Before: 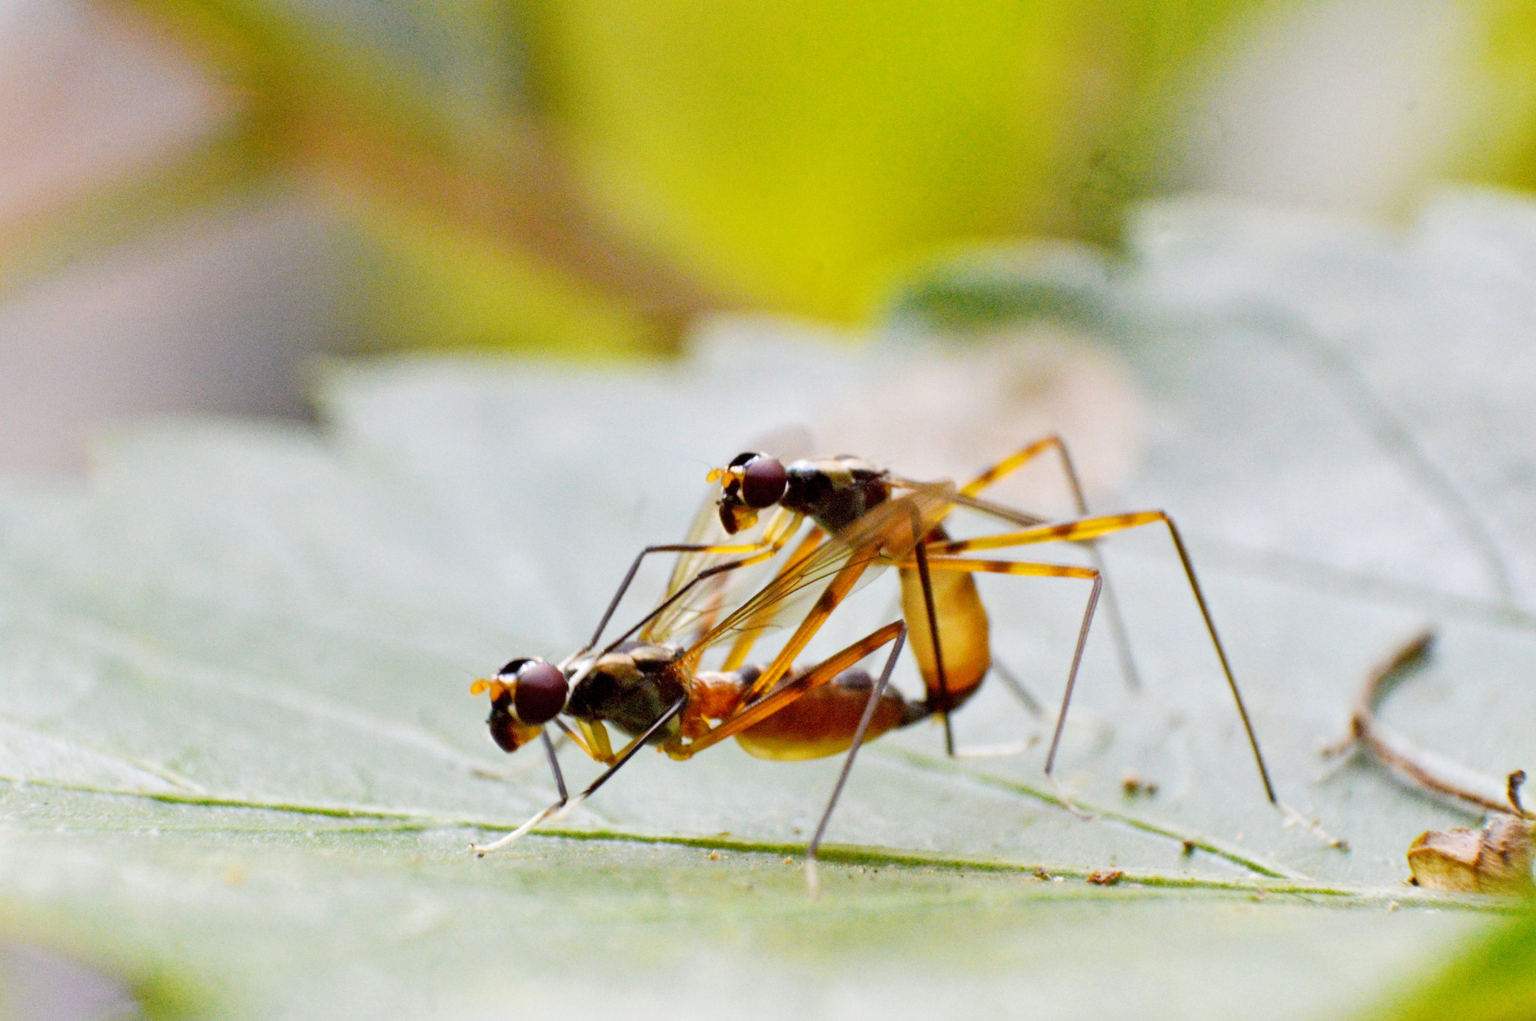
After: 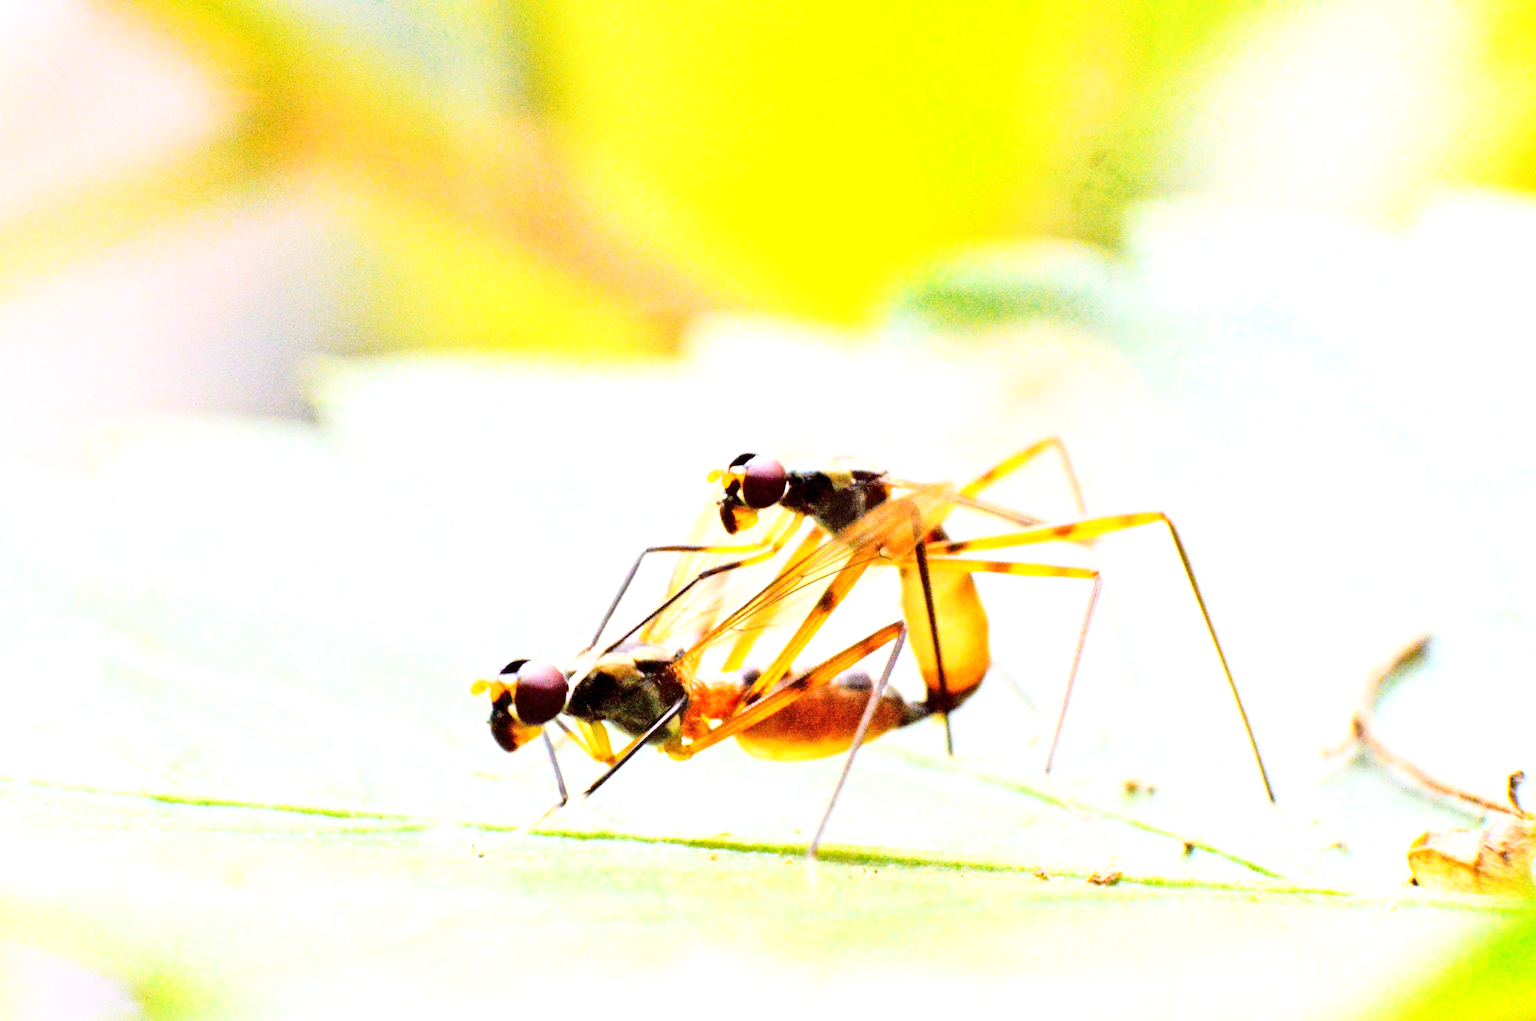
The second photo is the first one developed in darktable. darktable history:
base curve: curves: ch0 [(0, 0) (0.028, 0.03) (0.121, 0.232) (0.46, 0.748) (0.859, 0.968) (1, 1)]
exposure: black level correction 0.001, exposure 1.053 EV, compensate highlight preservation false
